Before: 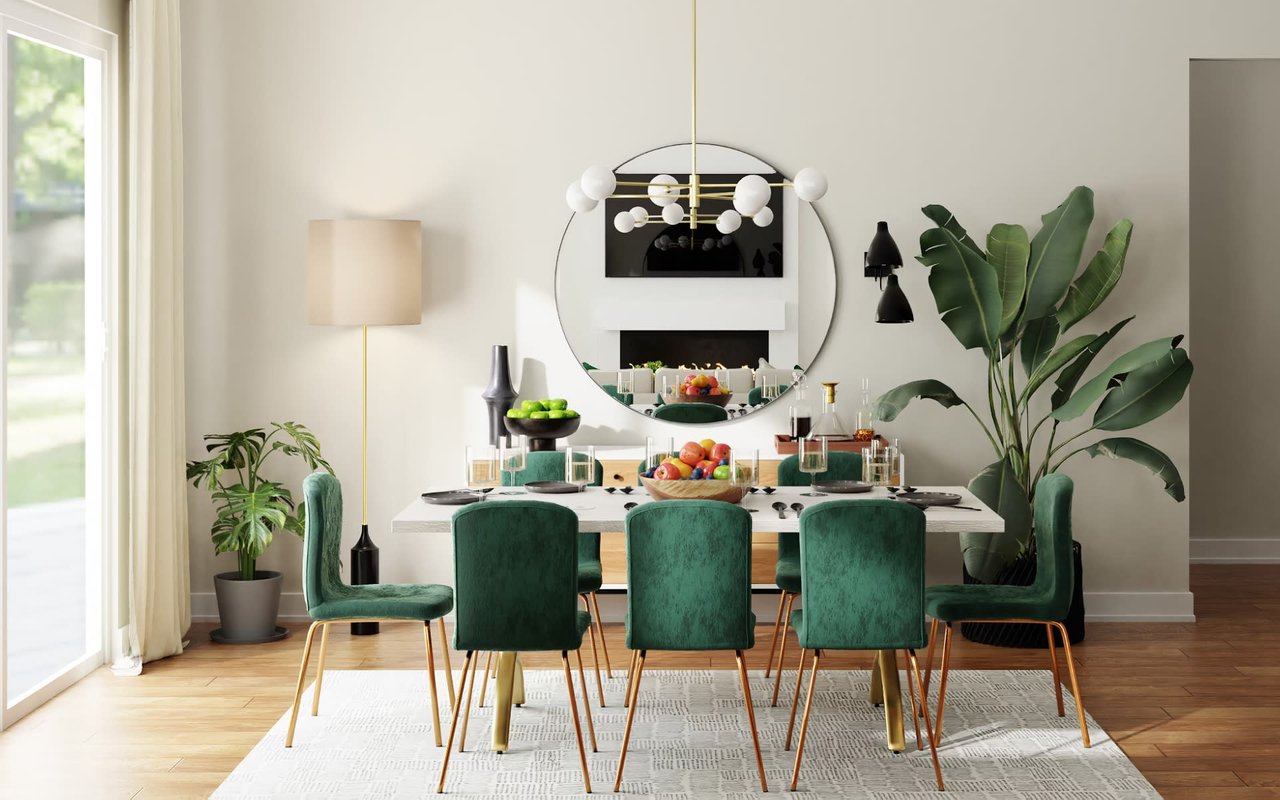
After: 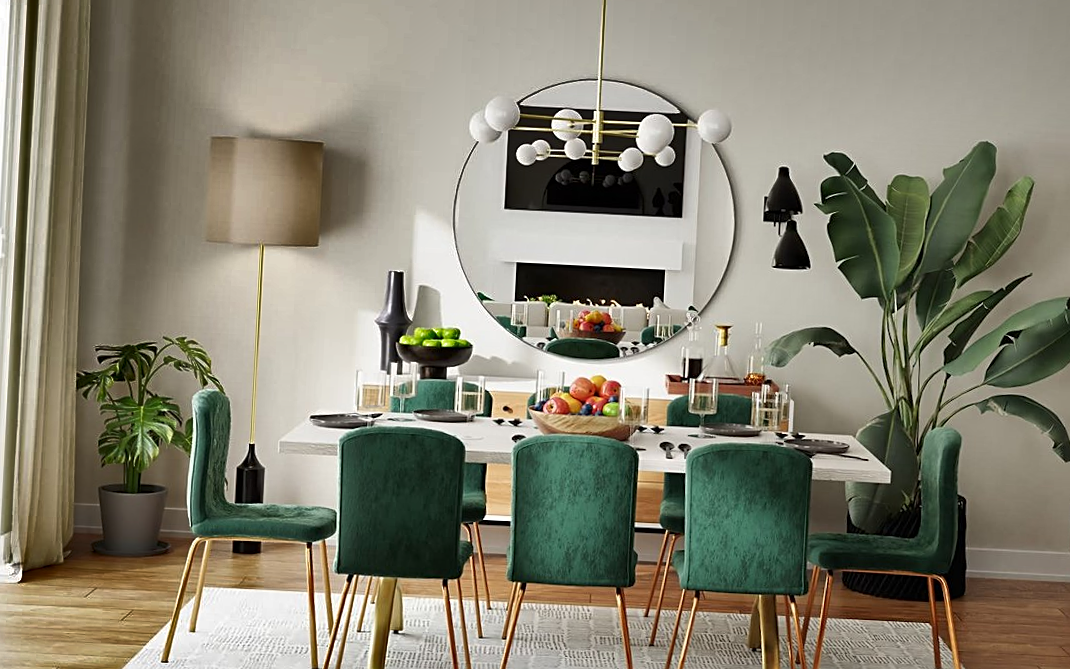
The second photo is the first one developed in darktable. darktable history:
sharpen: on, module defaults
shadows and highlights: shadows 20.9, highlights -81.24, highlights color adjustment 49.26%, soften with gaussian
crop and rotate: angle -2.89°, left 5.132%, top 5.172%, right 4.635%, bottom 4.477%
